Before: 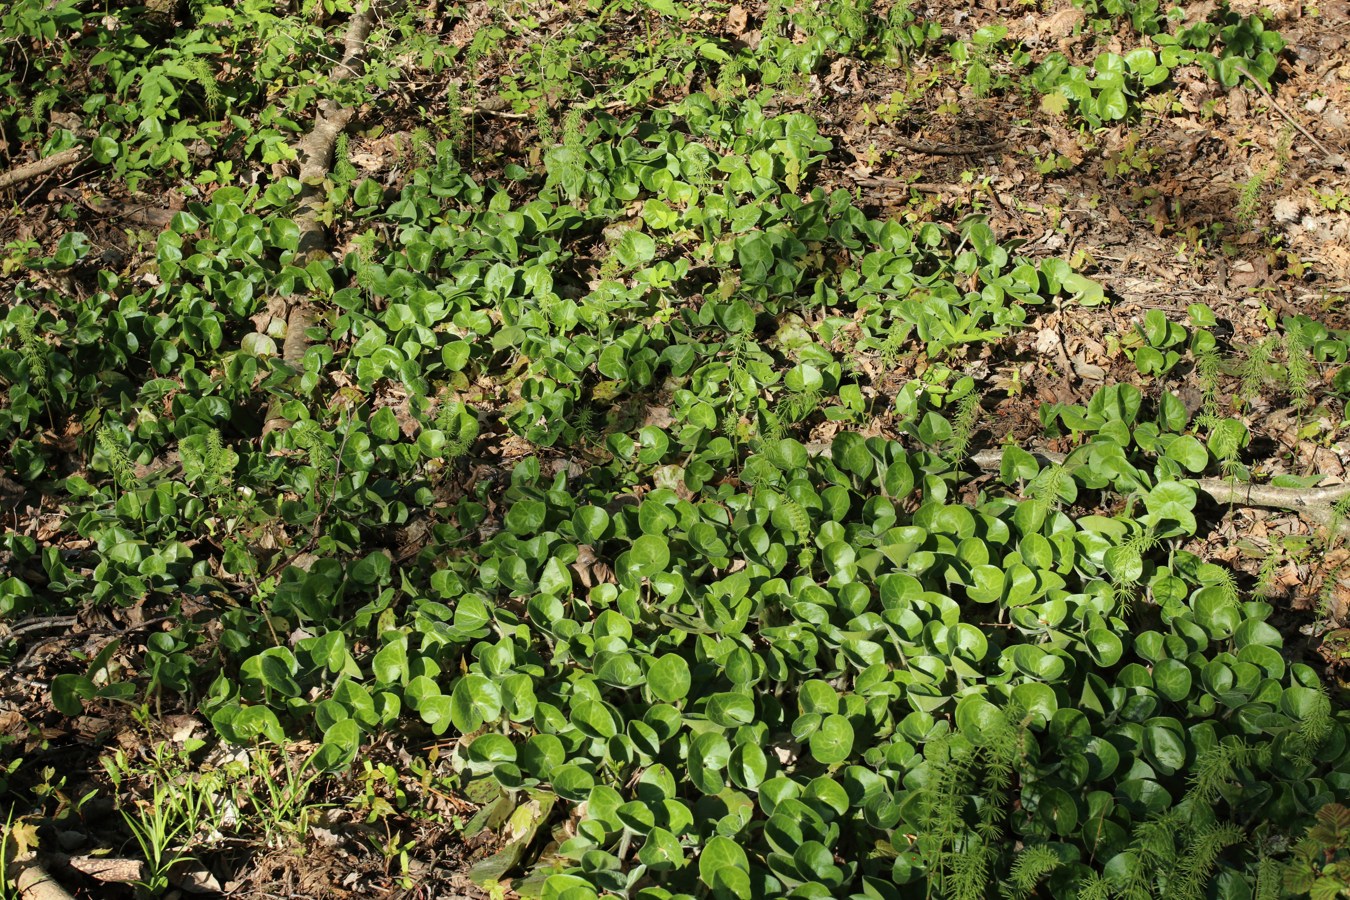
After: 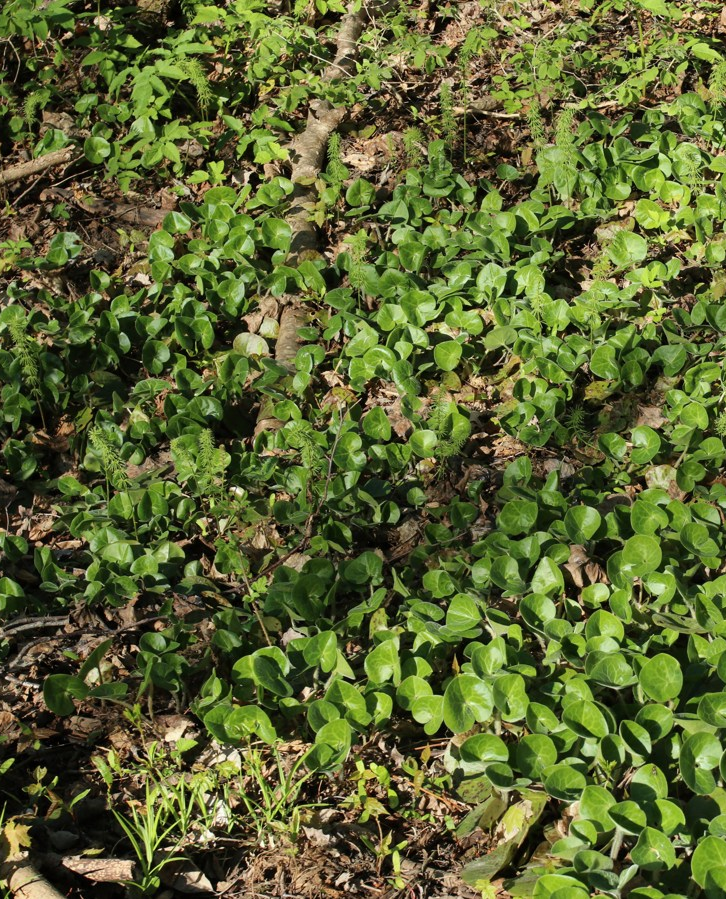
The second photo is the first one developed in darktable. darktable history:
crop: left 0.653%, right 45.531%, bottom 0.079%
